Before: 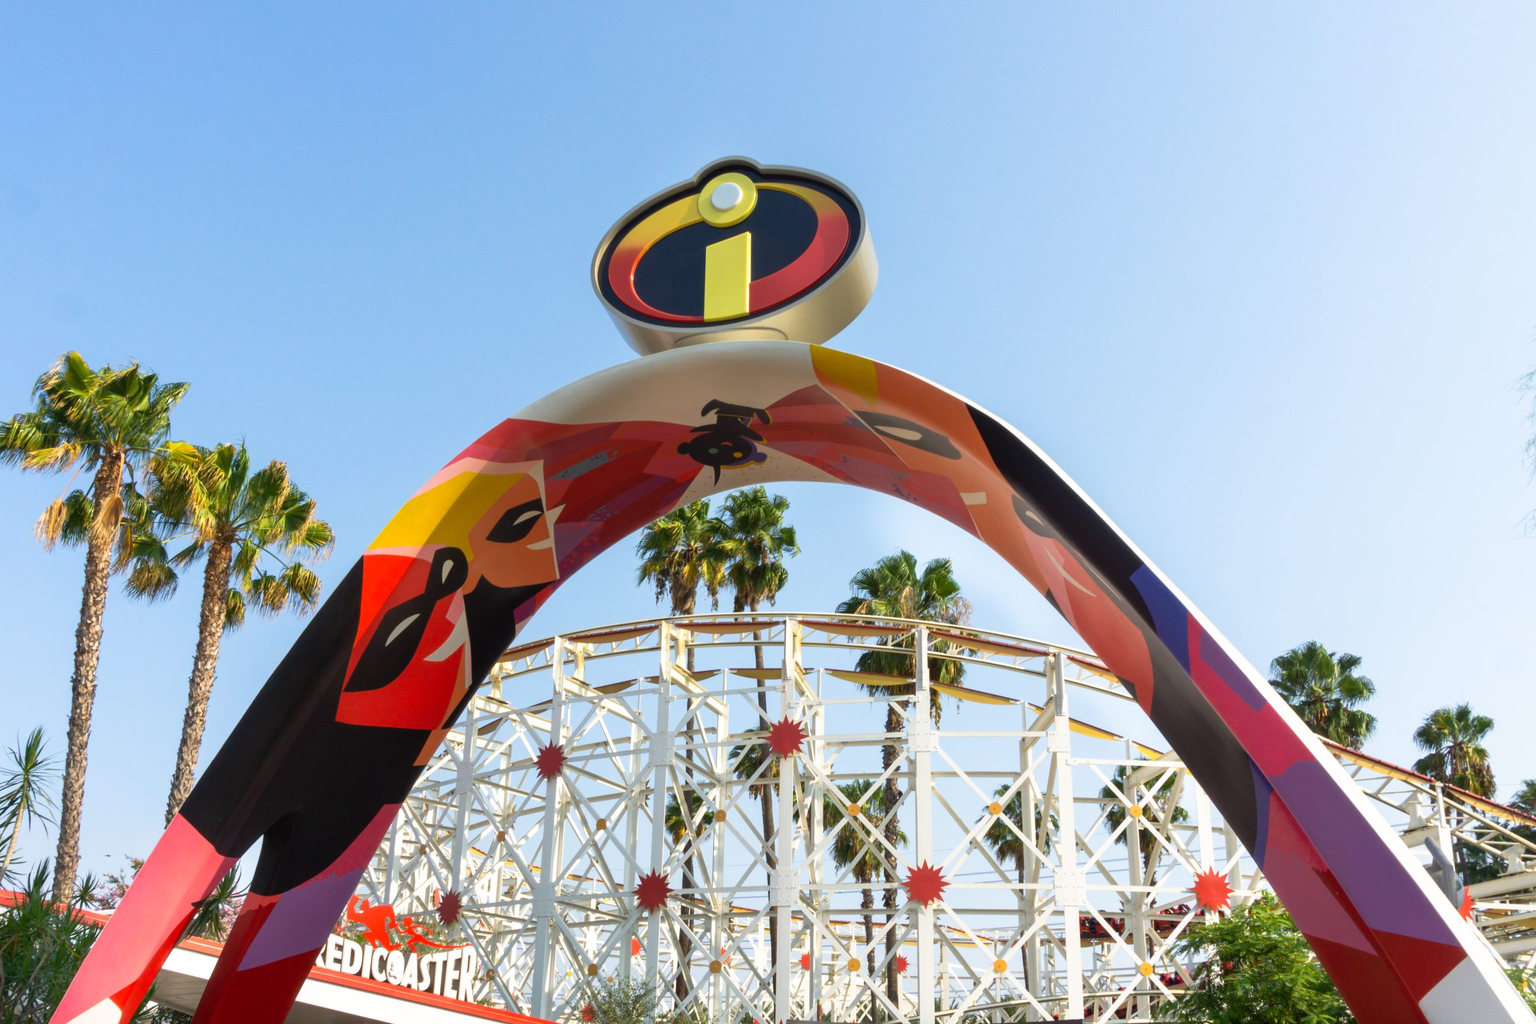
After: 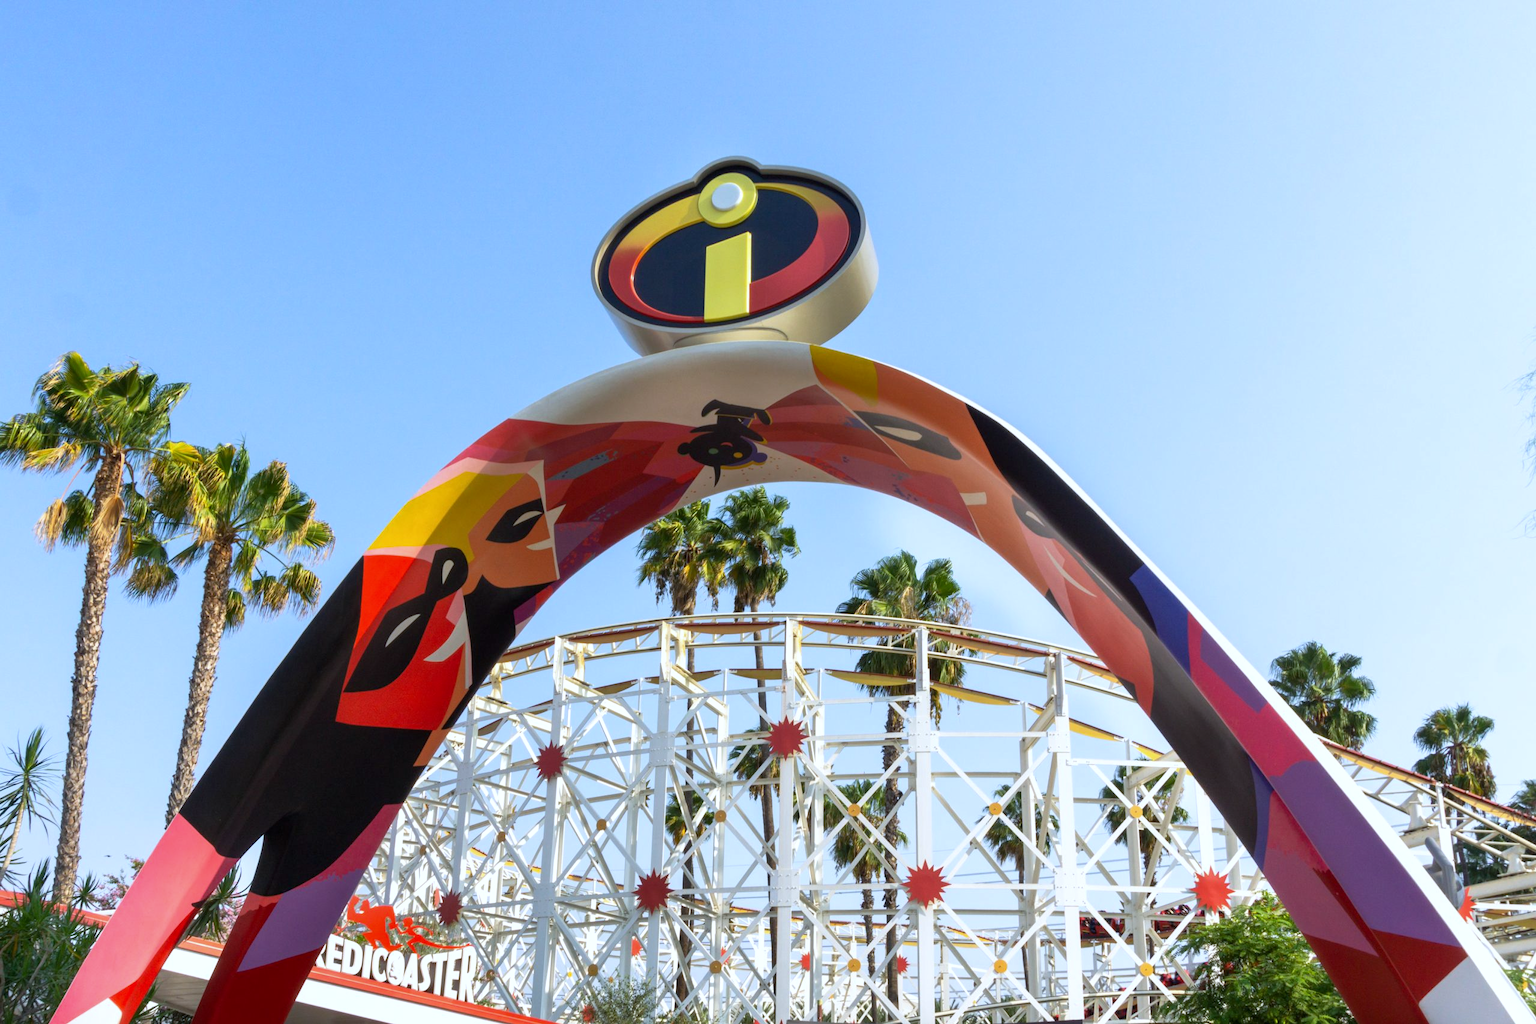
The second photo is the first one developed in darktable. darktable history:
white balance: red 0.954, blue 1.079
local contrast: highlights 100%, shadows 100%, detail 120%, midtone range 0.2
